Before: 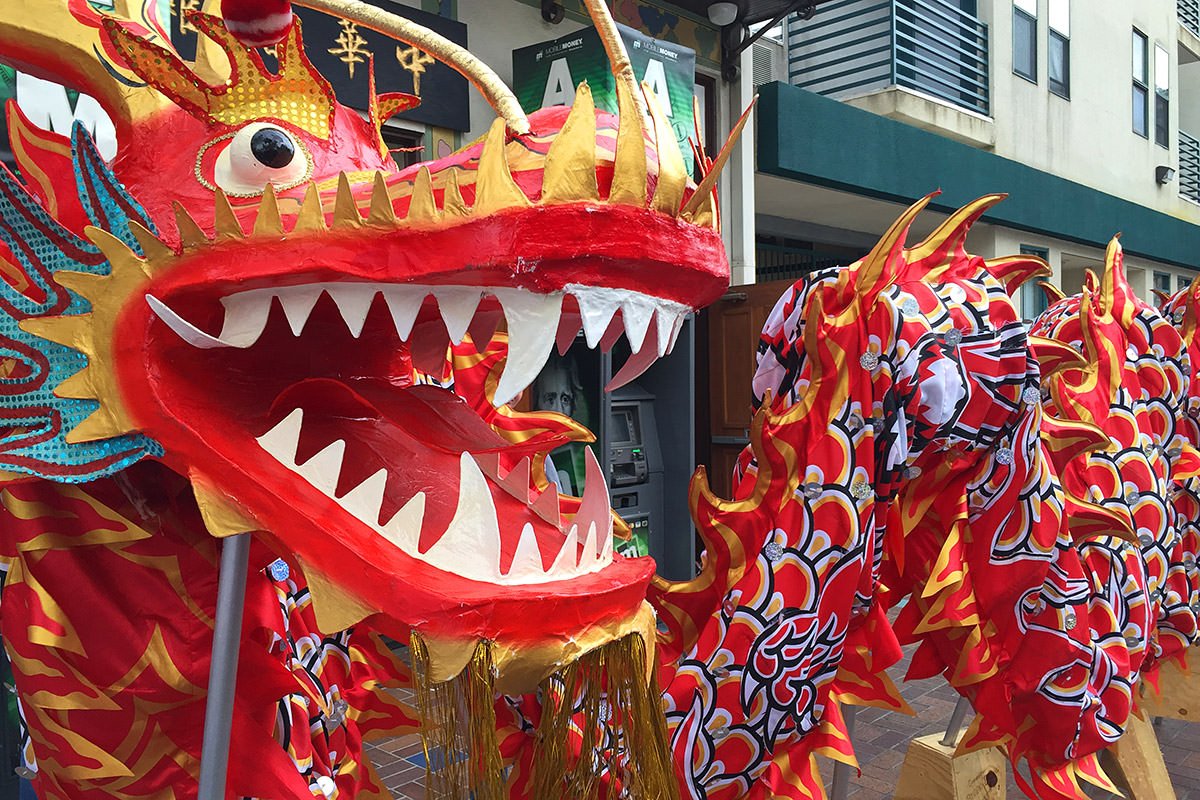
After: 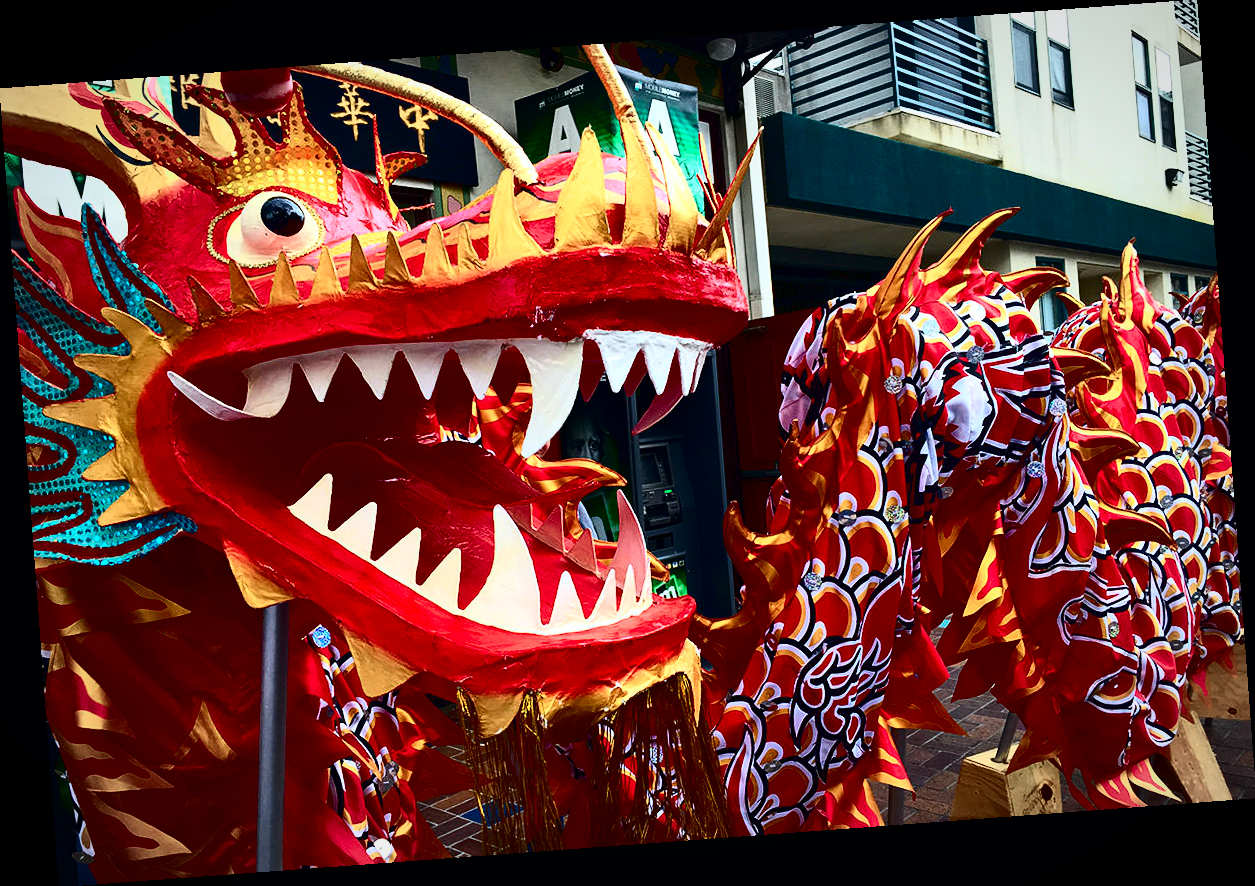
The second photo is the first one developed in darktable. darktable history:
vignetting: fall-off radius 70%, automatic ratio true
rotate and perspective: rotation -4.25°, automatic cropping off
contrast brightness saturation: contrast 0.24, brightness -0.24, saturation 0.14
tone curve: curves: ch0 [(0, 0) (0.051, 0.021) (0.11, 0.069) (0.249, 0.235) (0.452, 0.526) (0.596, 0.713) (0.703, 0.83) (0.851, 0.938) (1, 1)]; ch1 [(0, 0) (0.1, 0.038) (0.318, 0.221) (0.413, 0.325) (0.443, 0.412) (0.483, 0.474) (0.503, 0.501) (0.516, 0.517) (0.548, 0.568) (0.569, 0.599) (0.594, 0.634) (0.666, 0.701) (1, 1)]; ch2 [(0, 0) (0.453, 0.435) (0.479, 0.476) (0.504, 0.5) (0.529, 0.537) (0.556, 0.583) (0.584, 0.618) (0.824, 0.815) (1, 1)], color space Lab, independent channels, preserve colors none
